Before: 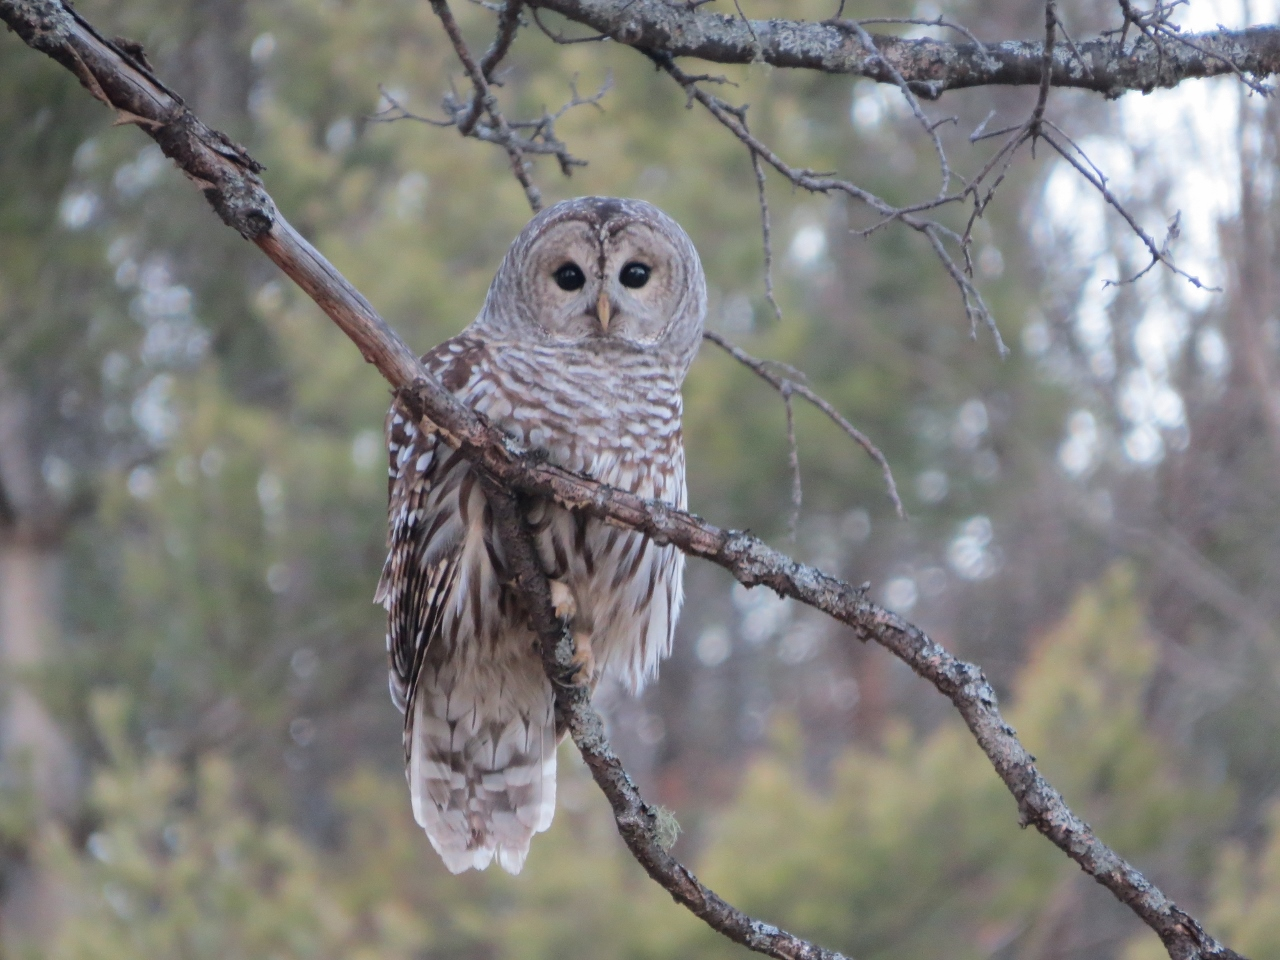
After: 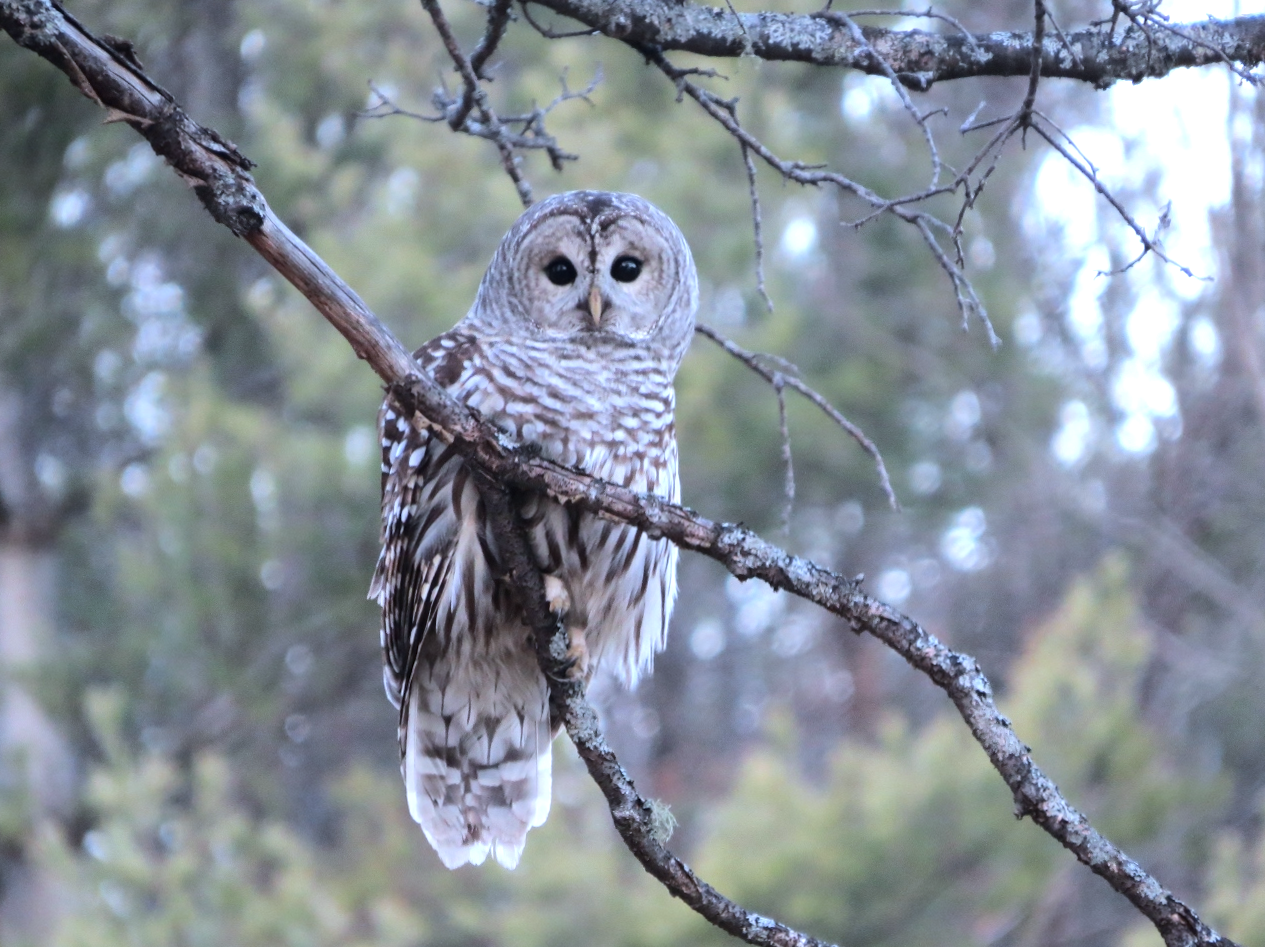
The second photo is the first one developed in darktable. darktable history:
rotate and perspective: rotation -0.45°, automatic cropping original format, crop left 0.008, crop right 0.992, crop top 0.012, crop bottom 0.988
white balance: red 0.931, blue 1.11
tone equalizer: -8 EV -0.75 EV, -7 EV -0.7 EV, -6 EV -0.6 EV, -5 EV -0.4 EV, -3 EV 0.4 EV, -2 EV 0.6 EV, -1 EV 0.7 EV, +0 EV 0.75 EV, edges refinement/feathering 500, mask exposure compensation -1.57 EV, preserve details no
